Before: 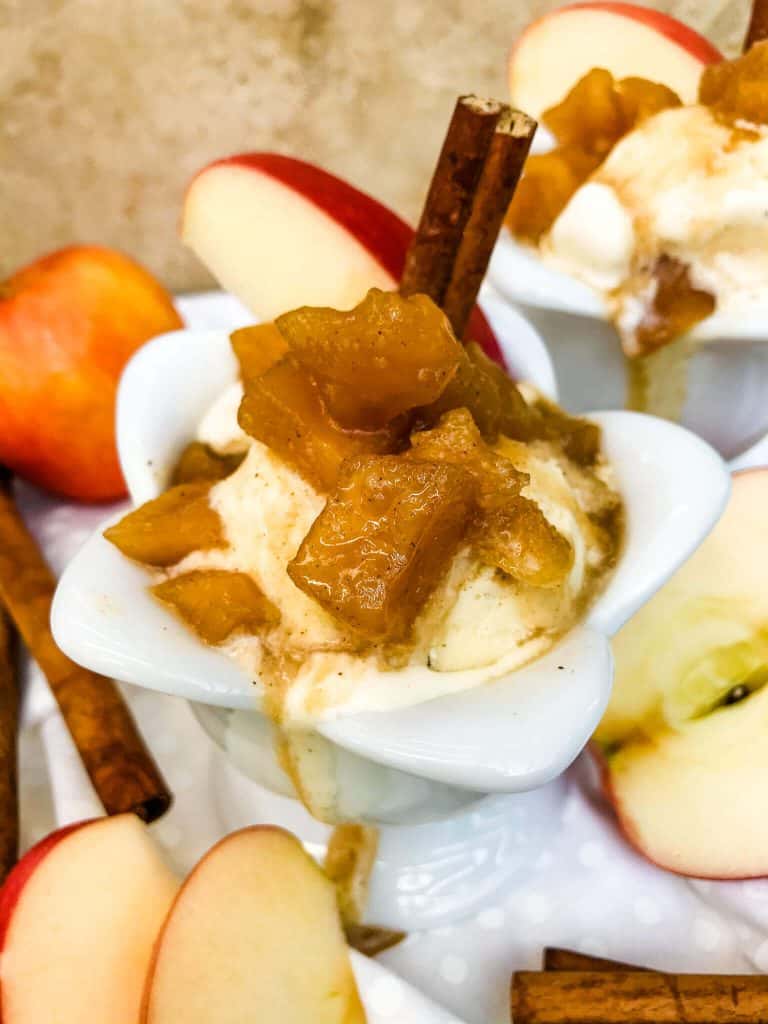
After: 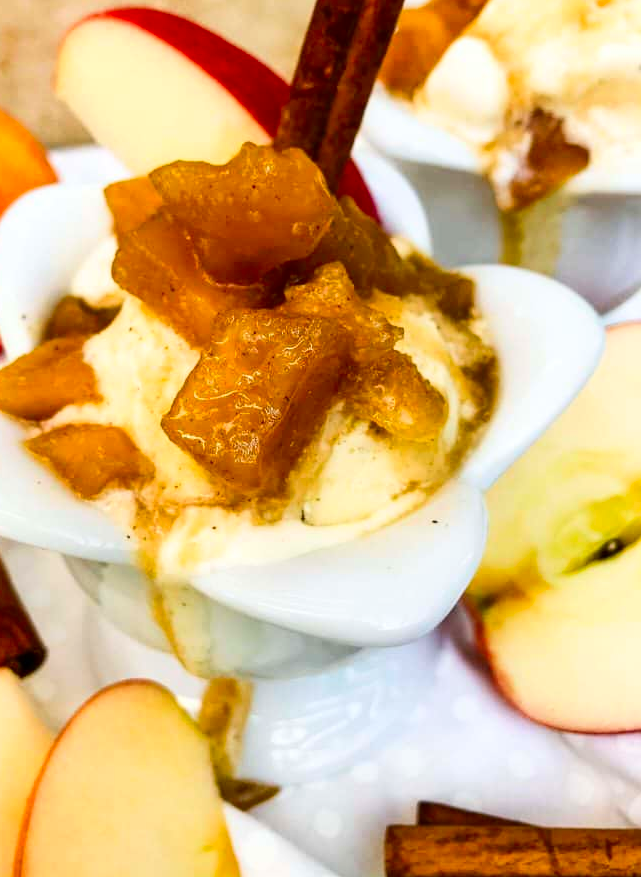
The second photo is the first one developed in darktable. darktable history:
crop: left 16.486%, top 14.285%
contrast brightness saturation: contrast 0.183, saturation 0.307
